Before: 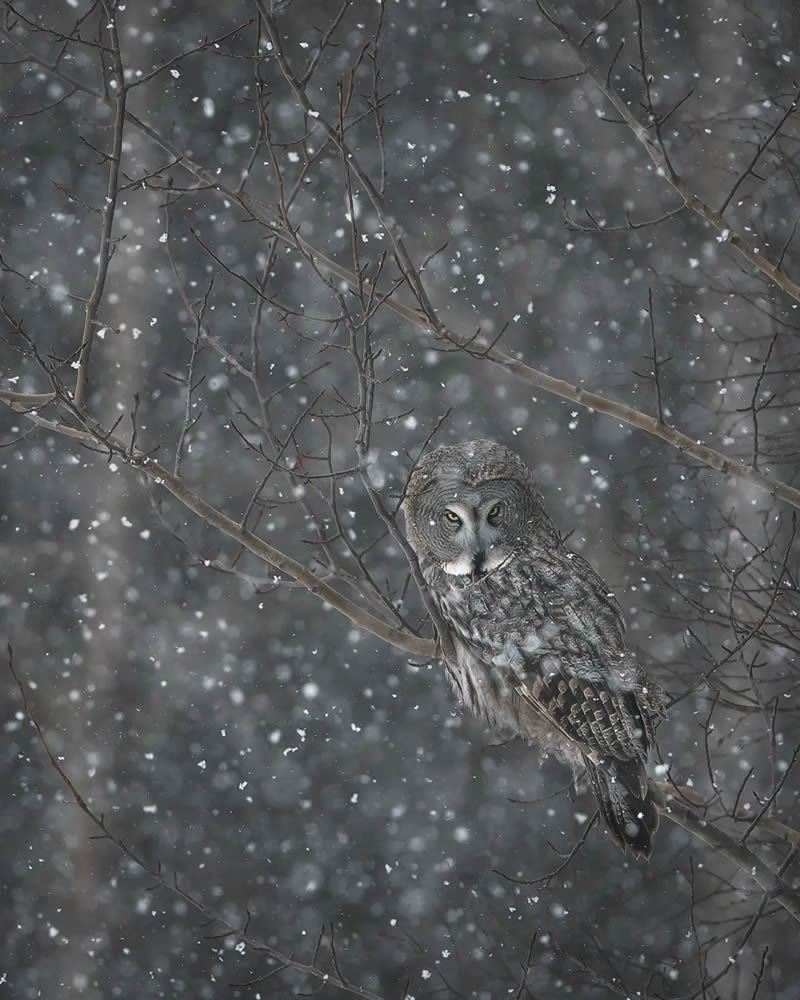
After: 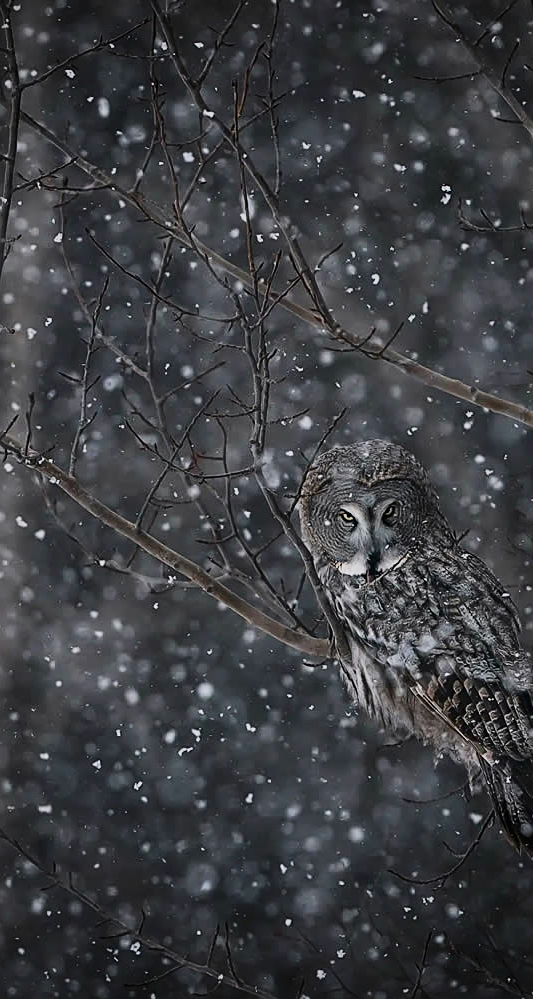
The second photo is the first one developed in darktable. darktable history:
filmic rgb: black relative exposure -7.65 EV, white relative exposure 4.56 EV, hardness 3.61
sharpen: on, module defaults
vignetting: unbound false
contrast brightness saturation: contrast 0.21, brightness -0.11, saturation 0.21
crop and rotate: left 13.342%, right 19.991%
white balance: red 1.004, blue 1.024
